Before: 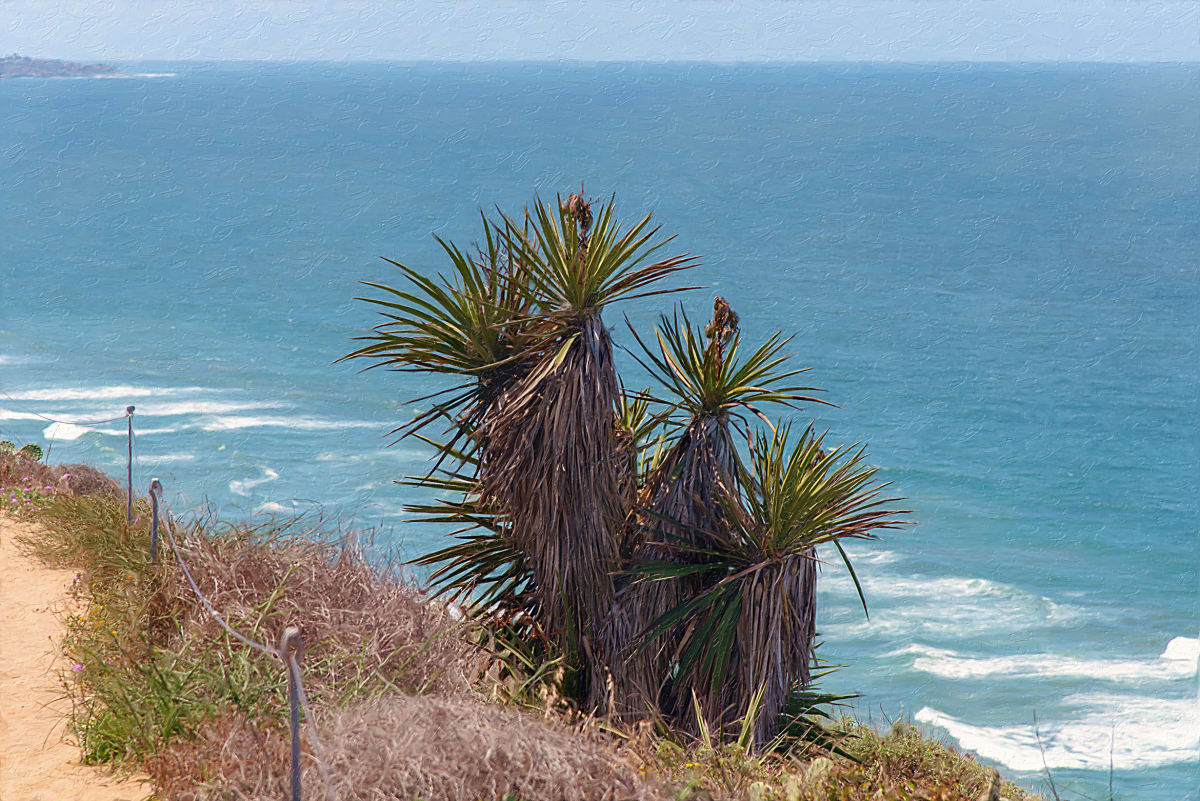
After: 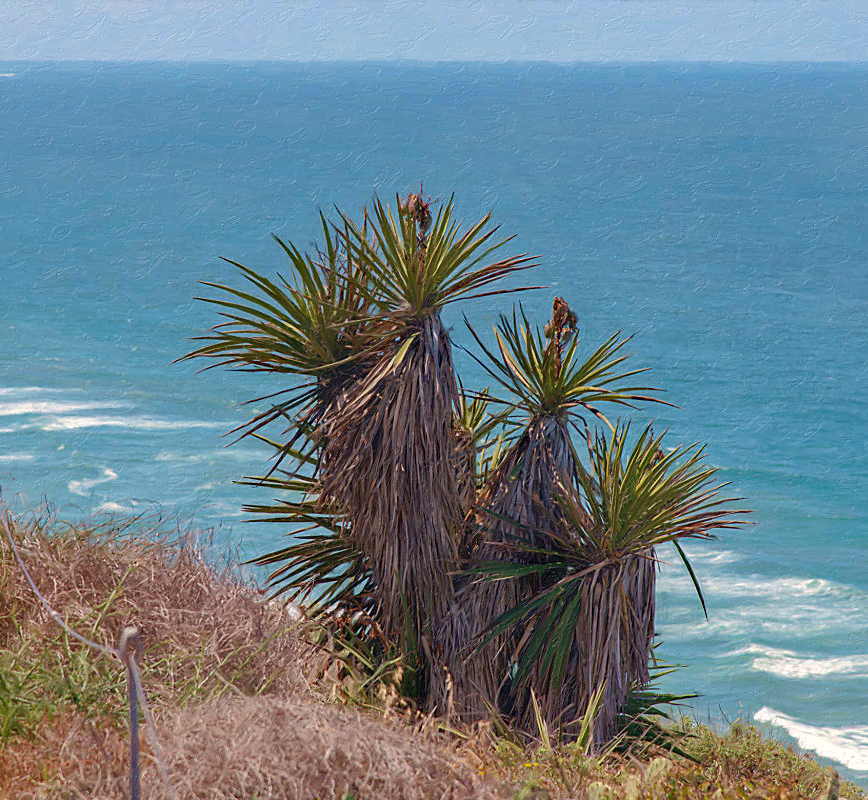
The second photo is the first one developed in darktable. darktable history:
shadows and highlights: on, module defaults
crop: left 13.464%, top 0%, right 13.44%
haze removal: compatibility mode true, adaptive false
